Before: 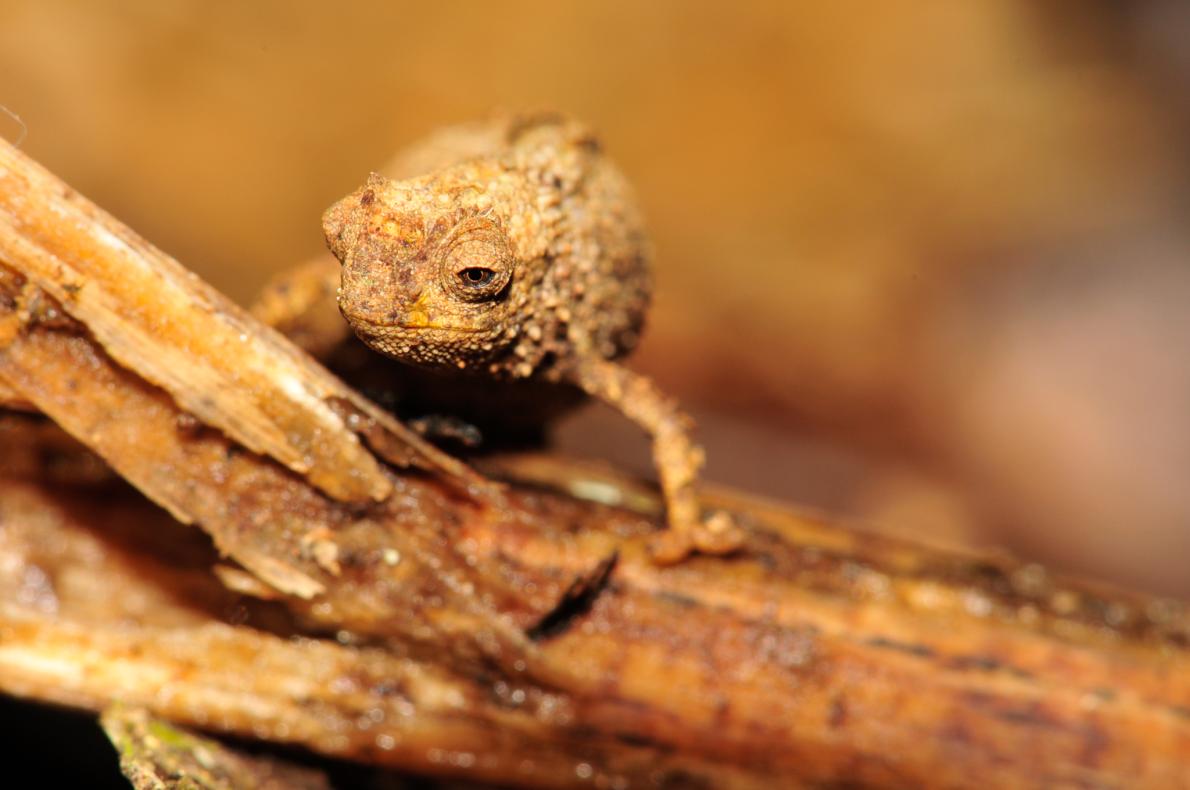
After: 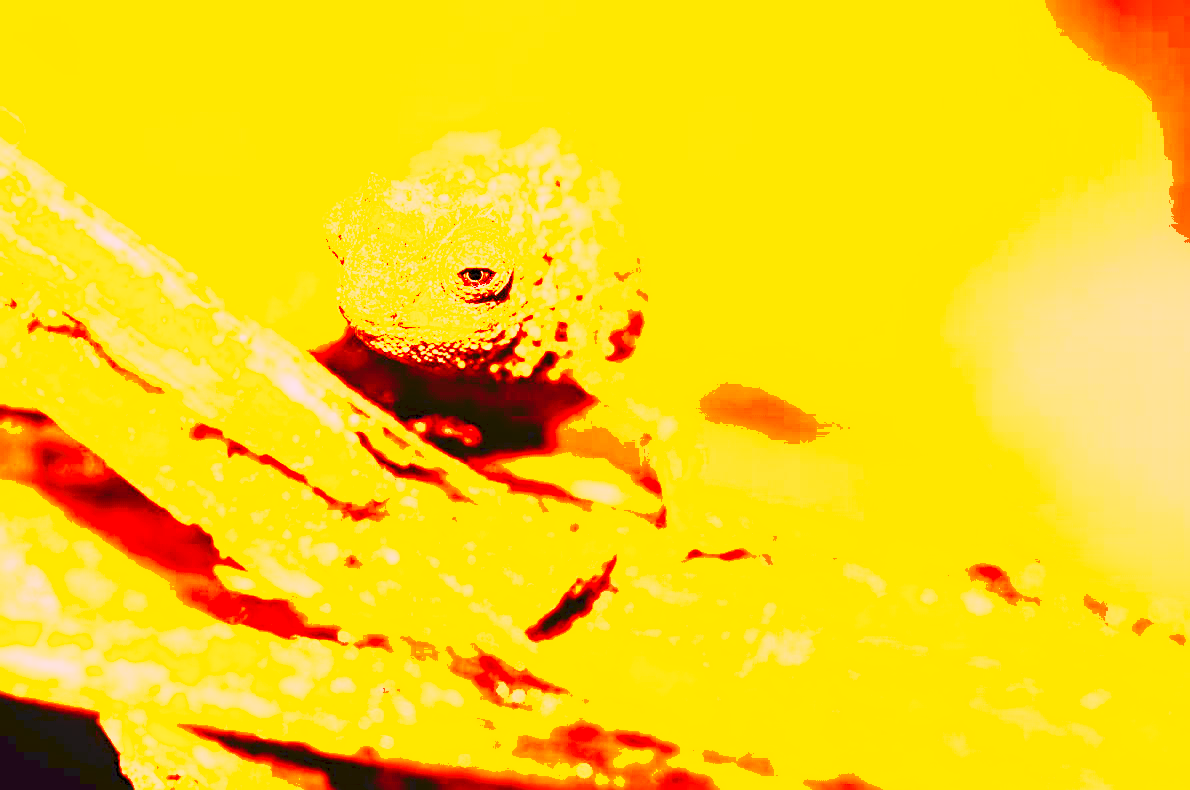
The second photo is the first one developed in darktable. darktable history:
tone curve: curves: ch0 [(0, 0) (0.003, 0.047) (0.011, 0.051) (0.025, 0.051) (0.044, 0.057) (0.069, 0.068) (0.1, 0.076) (0.136, 0.108) (0.177, 0.166) (0.224, 0.229) (0.277, 0.299) (0.335, 0.364) (0.399, 0.46) (0.468, 0.553) (0.543, 0.639) (0.623, 0.724) (0.709, 0.808) (0.801, 0.886) (0.898, 0.954) (1, 1)], preserve colors none
white balance: red 4.26, blue 1.802
sharpen: on, module defaults
color balance rgb: linear chroma grading › global chroma 9%, perceptual saturation grading › global saturation 36%, perceptual saturation grading › shadows 35%, perceptual brilliance grading › global brilliance 15%, perceptual brilliance grading › shadows -35%, global vibrance 15%
color contrast: green-magenta contrast 0.85, blue-yellow contrast 1.25, unbound 0
shadows and highlights: on, module defaults
